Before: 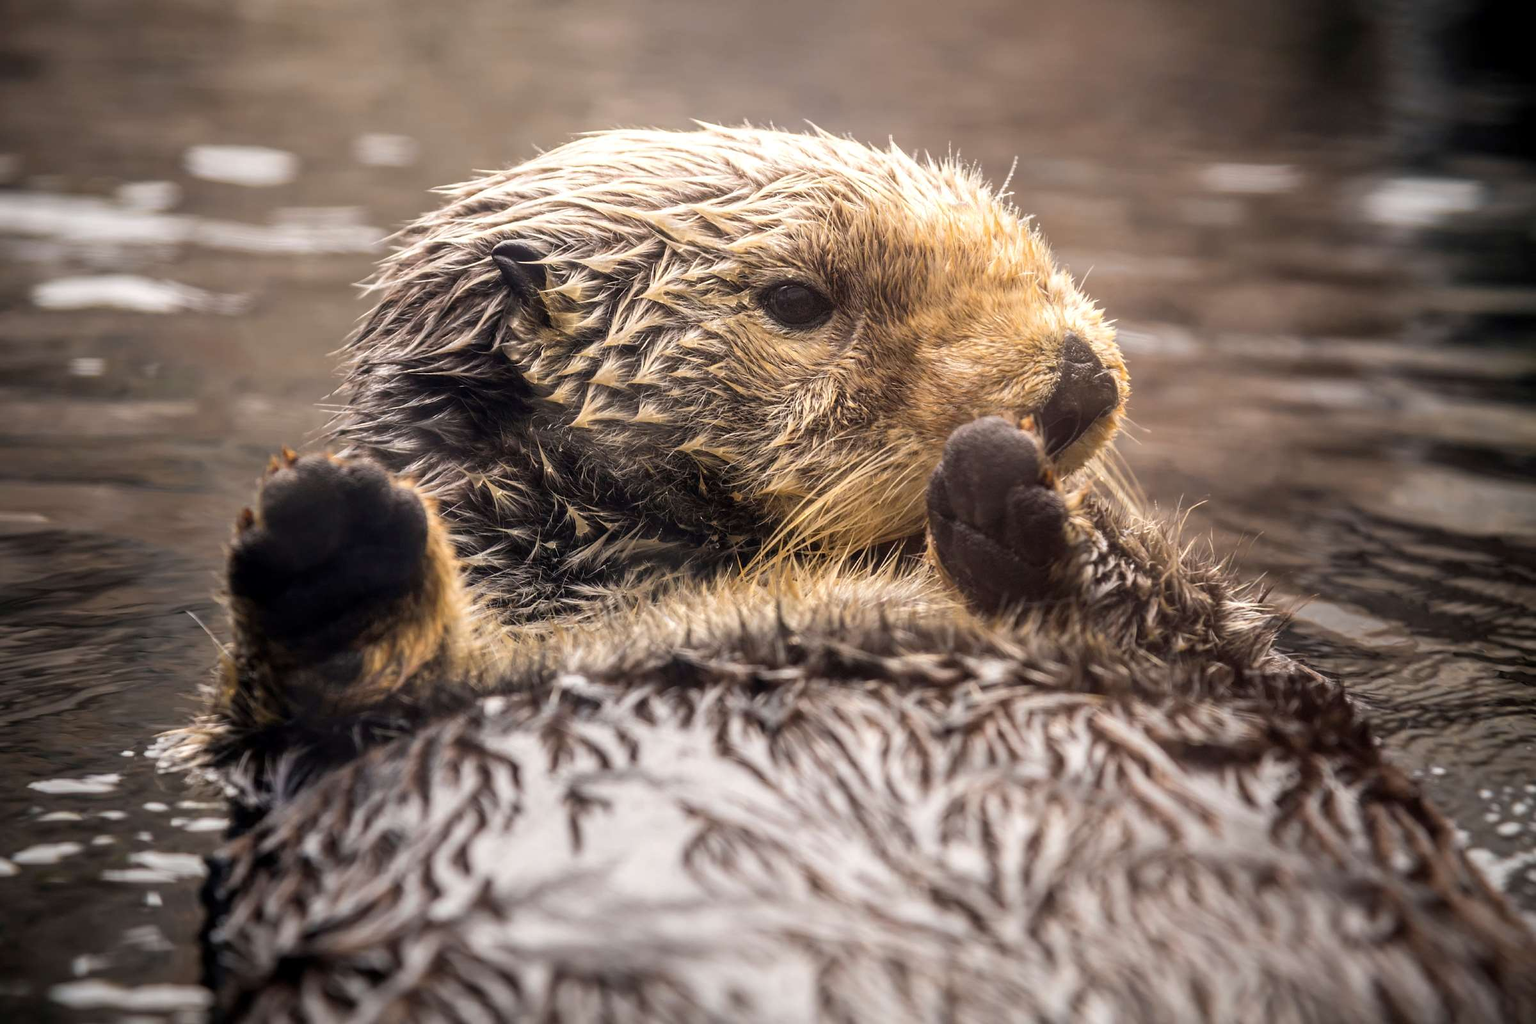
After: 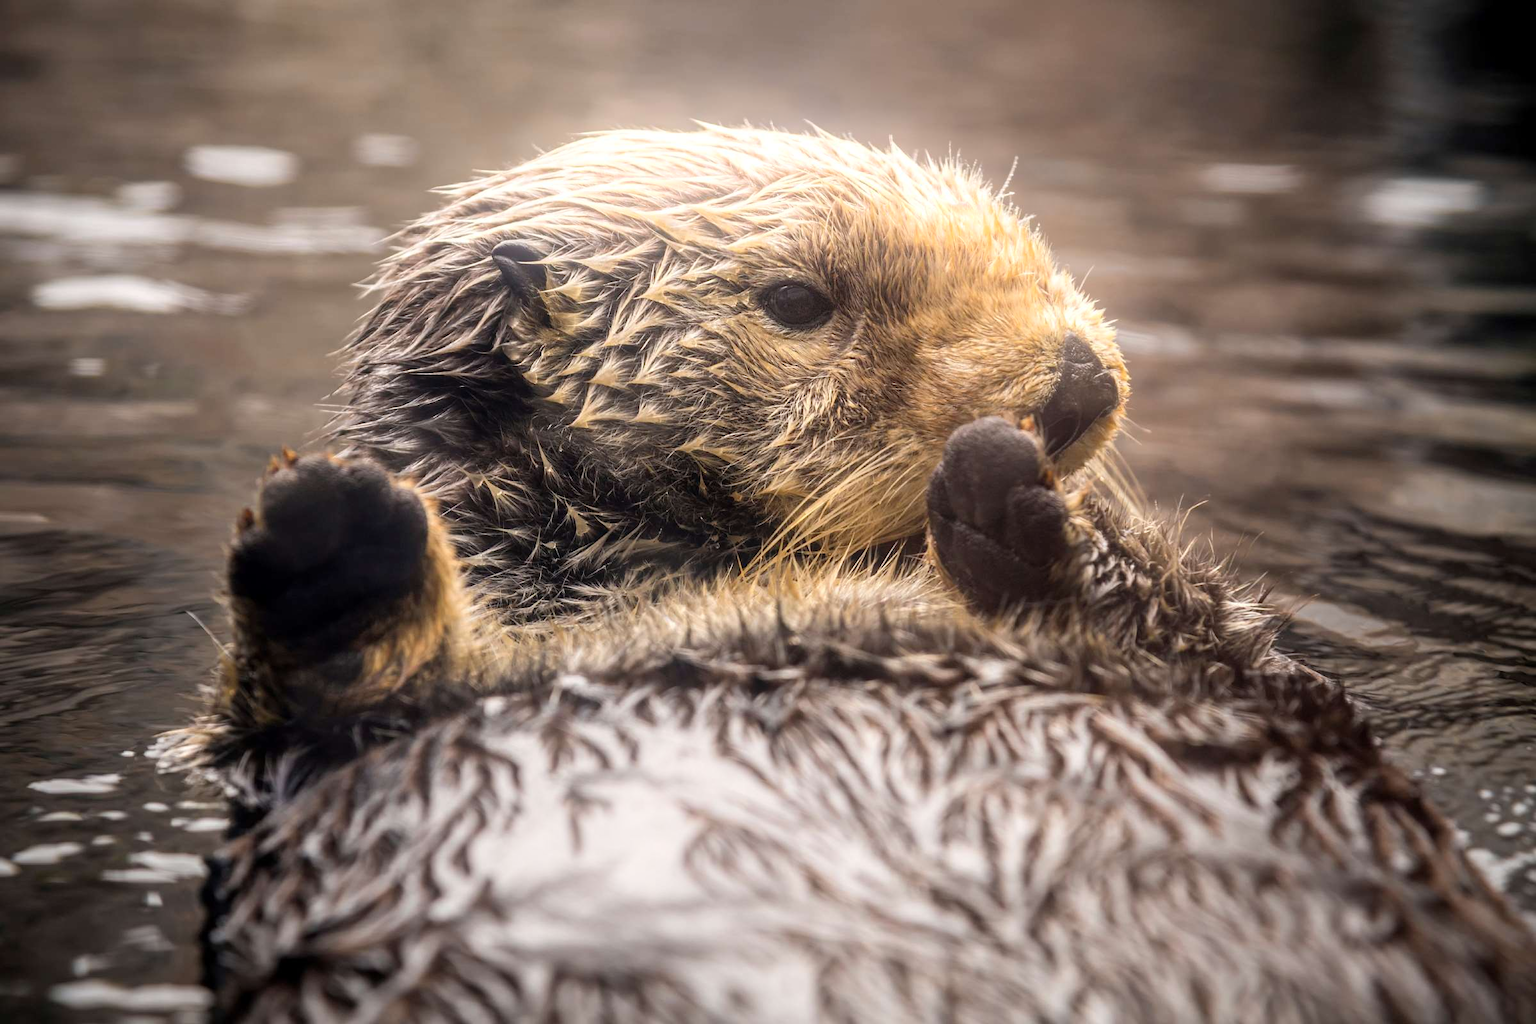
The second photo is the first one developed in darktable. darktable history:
bloom: size 16%, threshold 98%, strength 20%
